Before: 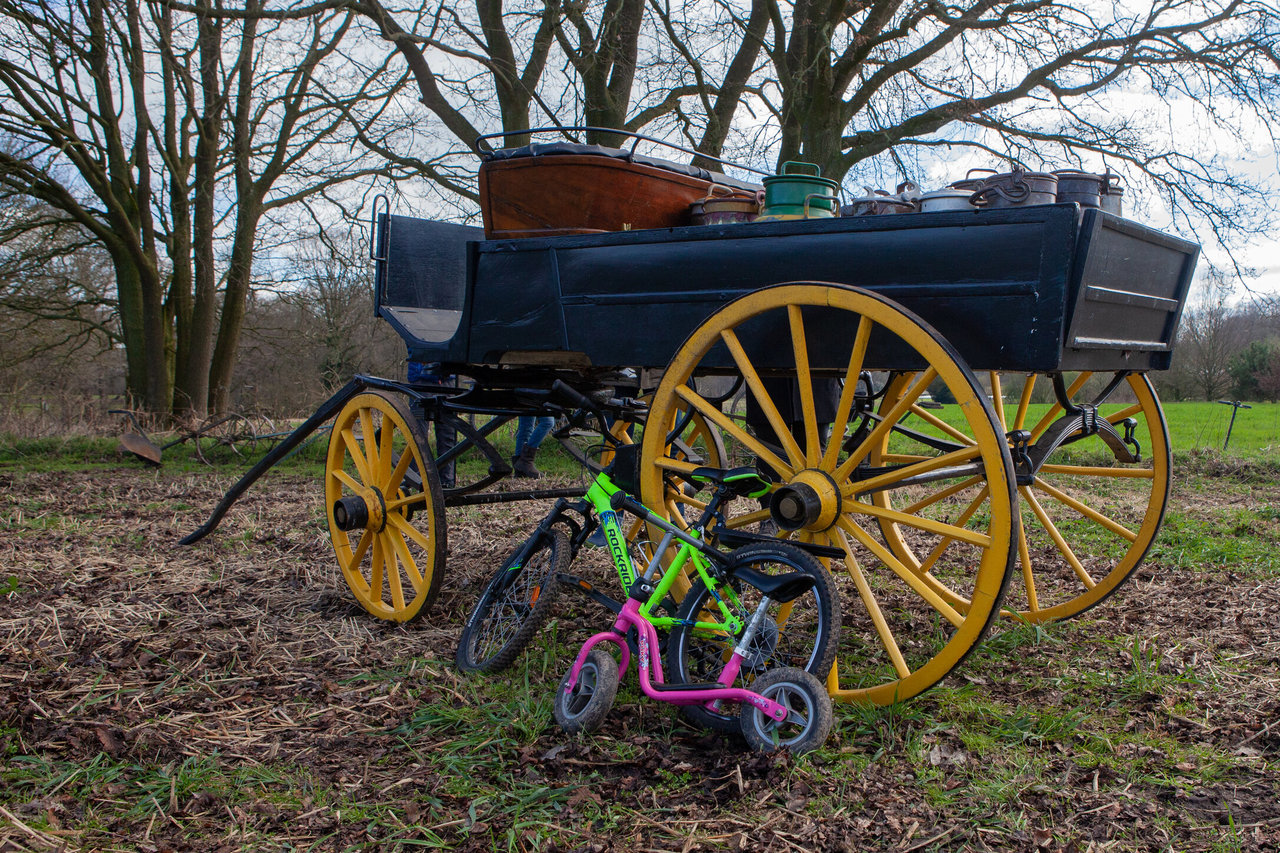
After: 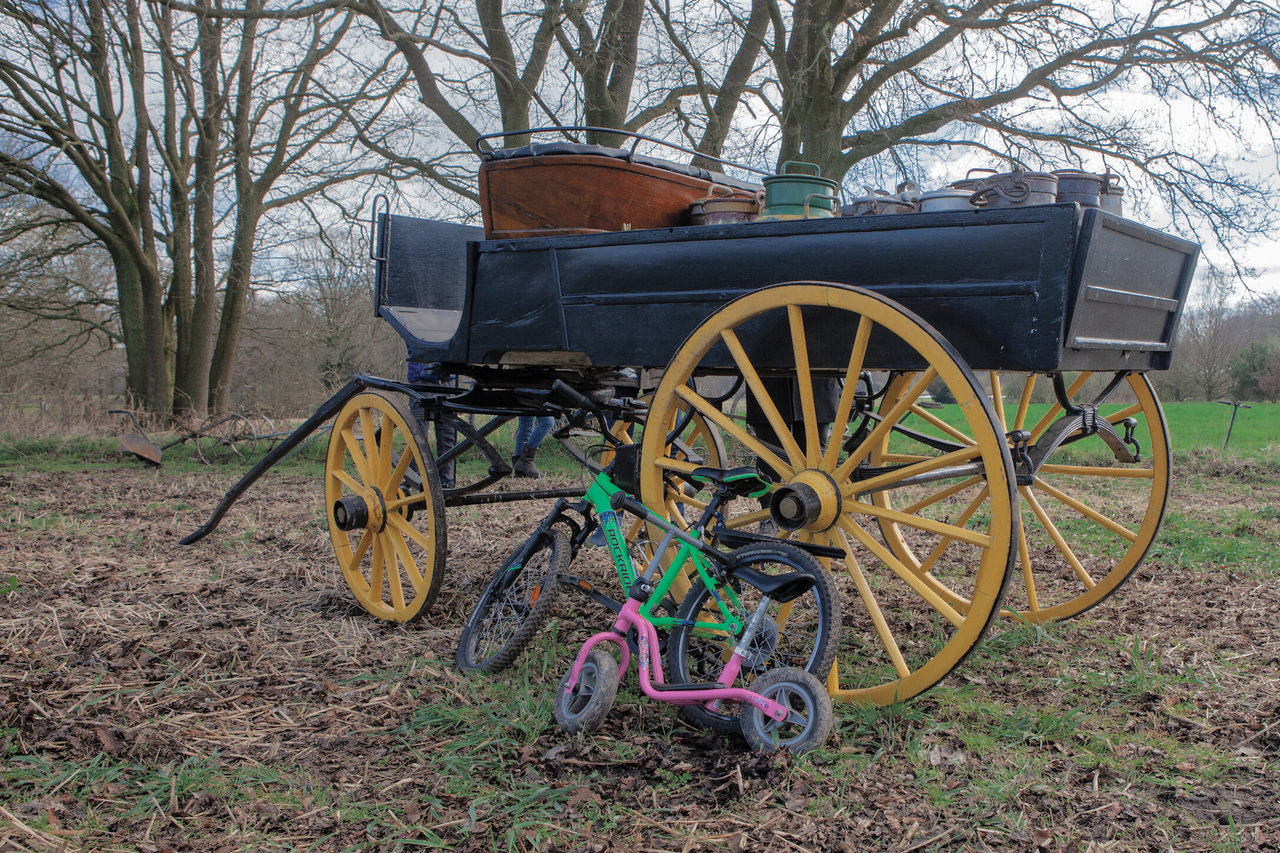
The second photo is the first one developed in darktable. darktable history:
color zones: curves: ch0 [(0, 0.5) (0.125, 0.4) (0.25, 0.5) (0.375, 0.4) (0.5, 0.4) (0.625, 0.35) (0.75, 0.35) (0.875, 0.5)]; ch1 [(0, 0.35) (0.125, 0.45) (0.25, 0.35) (0.375, 0.35) (0.5, 0.35) (0.625, 0.35) (0.75, 0.45) (0.875, 0.35)]; ch2 [(0, 0.6) (0.125, 0.5) (0.25, 0.5) (0.375, 0.6) (0.5, 0.6) (0.625, 0.5) (0.75, 0.5) (0.875, 0.5)]
tone curve: curves: ch0 [(0, 0) (0.004, 0.008) (0.077, 0.156) (0.169, 0.29) (0.774, 0.774) (1, 1)], color space Lab, independent channels, preserve colors none
